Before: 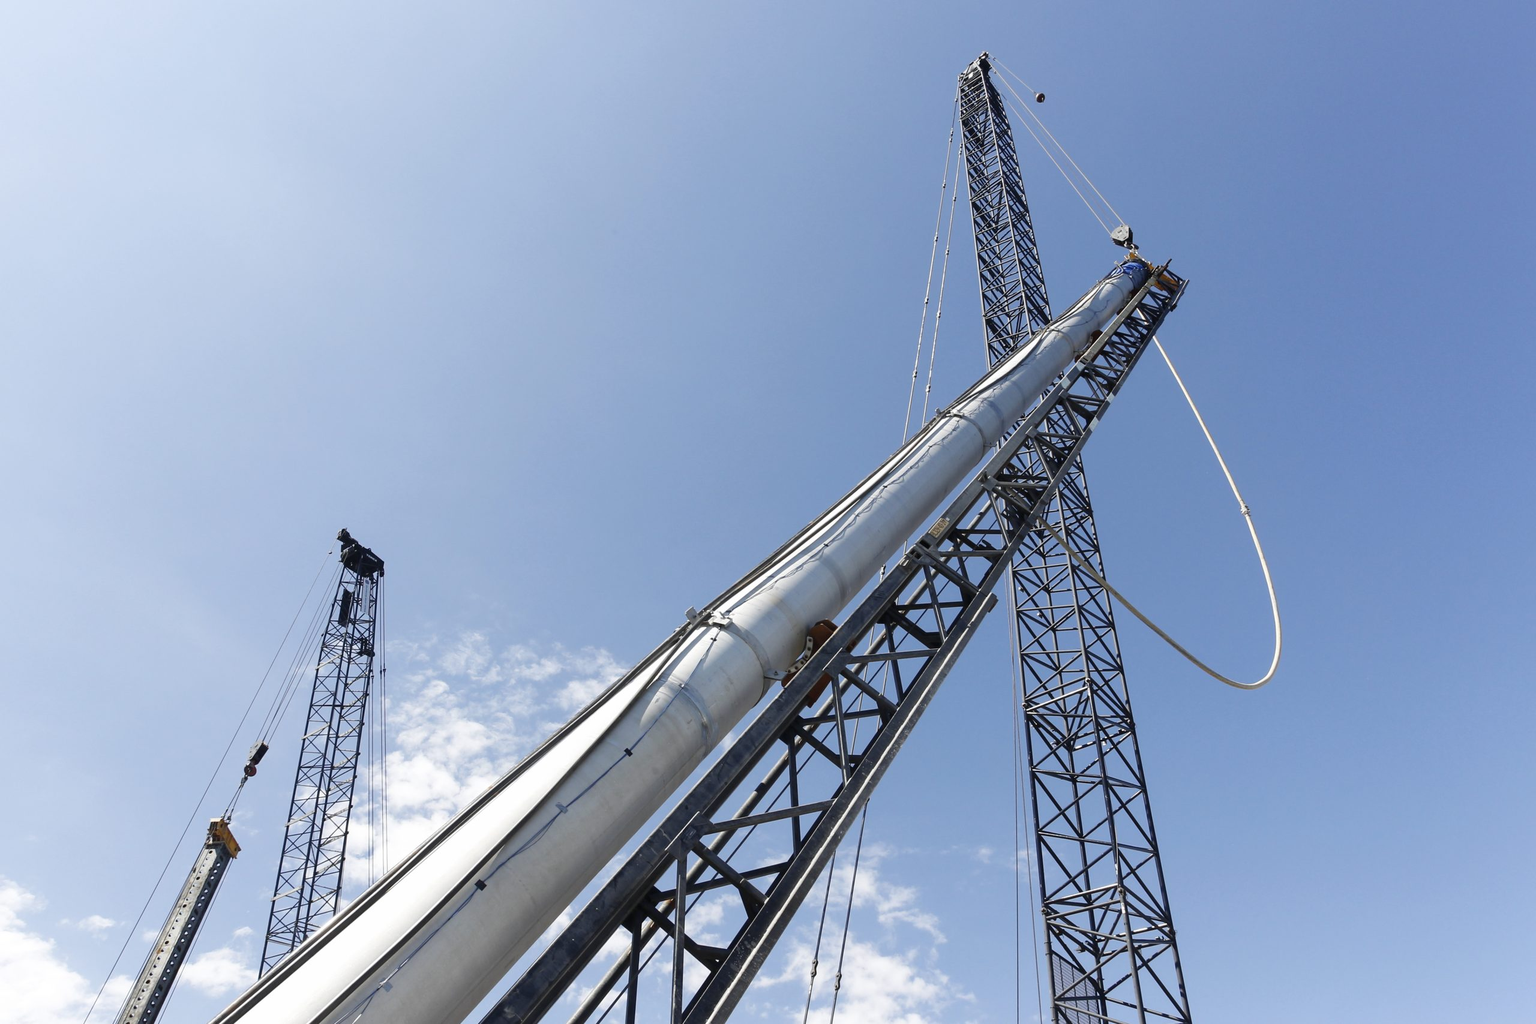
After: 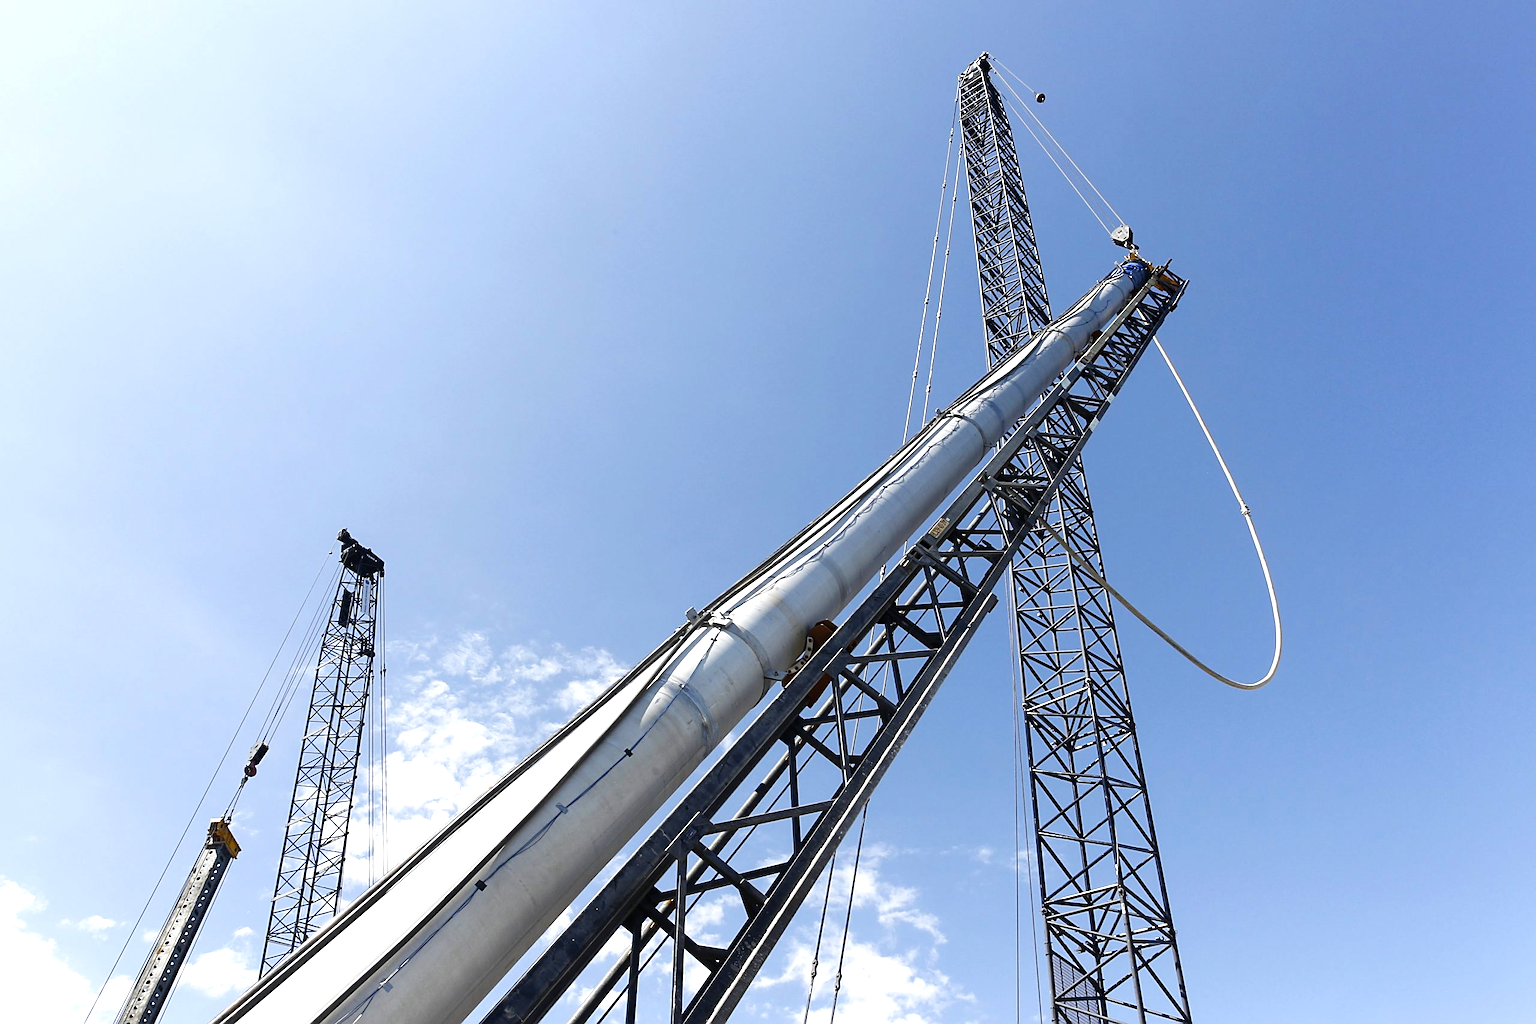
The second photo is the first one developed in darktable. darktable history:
color balance rgb: shadows lift › luminance -20%, power › hue 72.24°, highlights gain › luminance 15%, global offset › hue 171.6°, perceptual saturation grading › highlights -15%, perceptual saturation grading › shadows 25%, global vibrance 35%, contrast 10%
sharpen: on, module defaults
